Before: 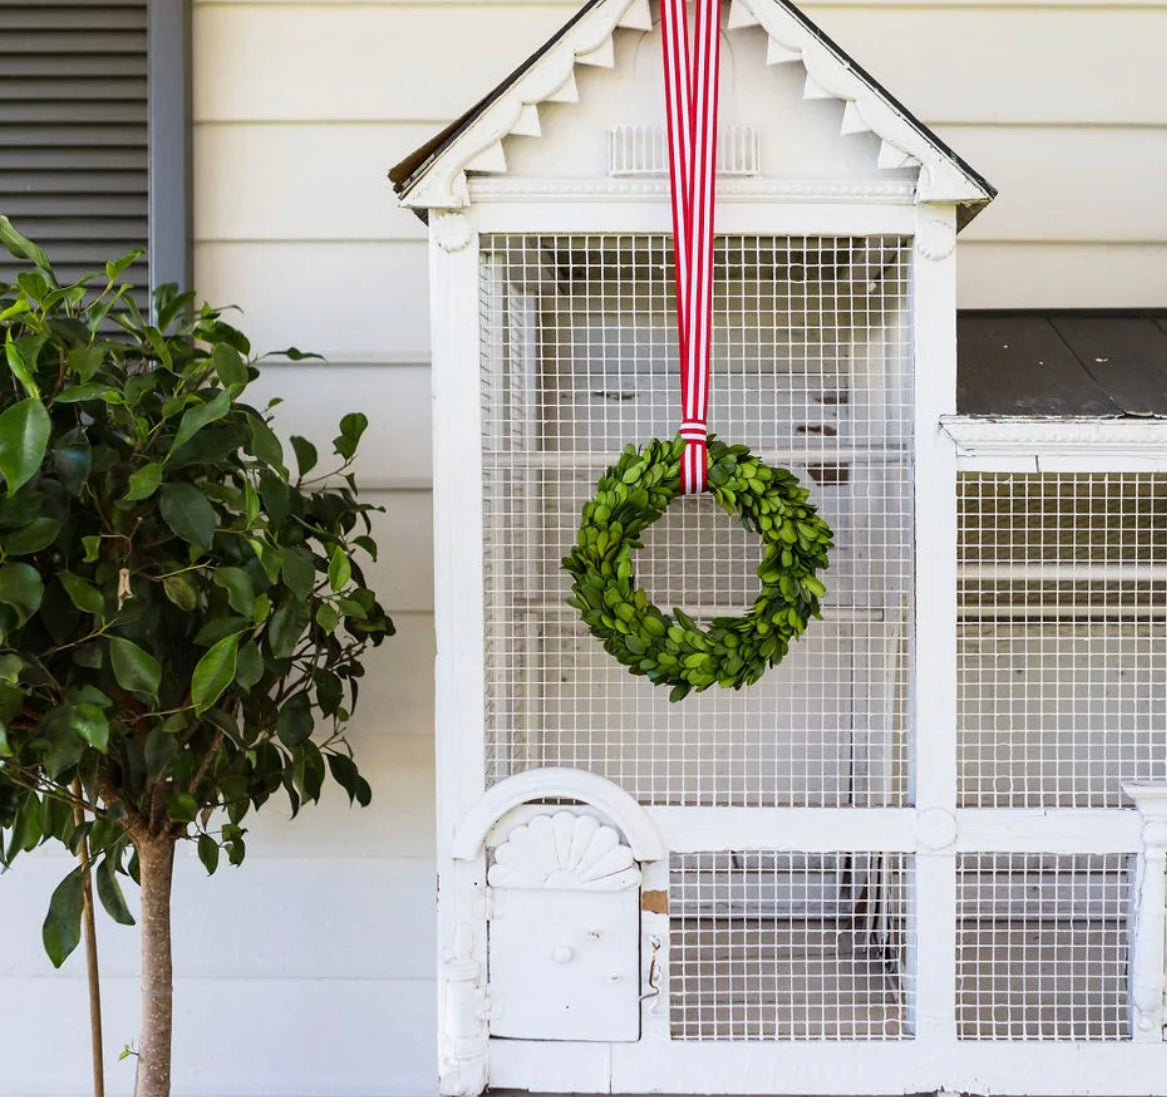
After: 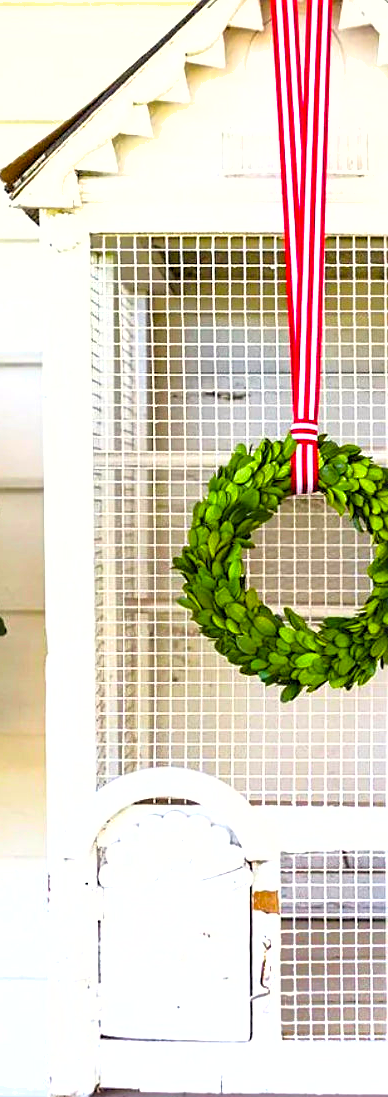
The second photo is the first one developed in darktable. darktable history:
color correction: highlights b* 3
crop: left 33.36%, right 33.36%
contrast brightness saturation: contrast 0.2, brightness 0.16, saturation 0.22
exposure: black level correction 0, exposure 0.3 EV, compensate highlight preservation false
color balance: input saturation 100.43%, contrast fulcrum 14.22%, output saturation 70.41%
shadows and highlights: shadows 30
color balance rgb: linear chroma grading › shadows 10%, linear chroma grading › highlights 10%, linear chroma grading › global chroma 15%, linear chroma grading › mid-tones 15%, perceptual saturation grading › global saturation 40%, perceptual saturation grading › highlights -25%, perceptual saturation grading › mid-tones 35%, perceptual saturation grading › shadows 35%, perceptual brilliance grading › global brilliance 11.29%, global vibrance 11.29%
sharpen: on, module defaults
